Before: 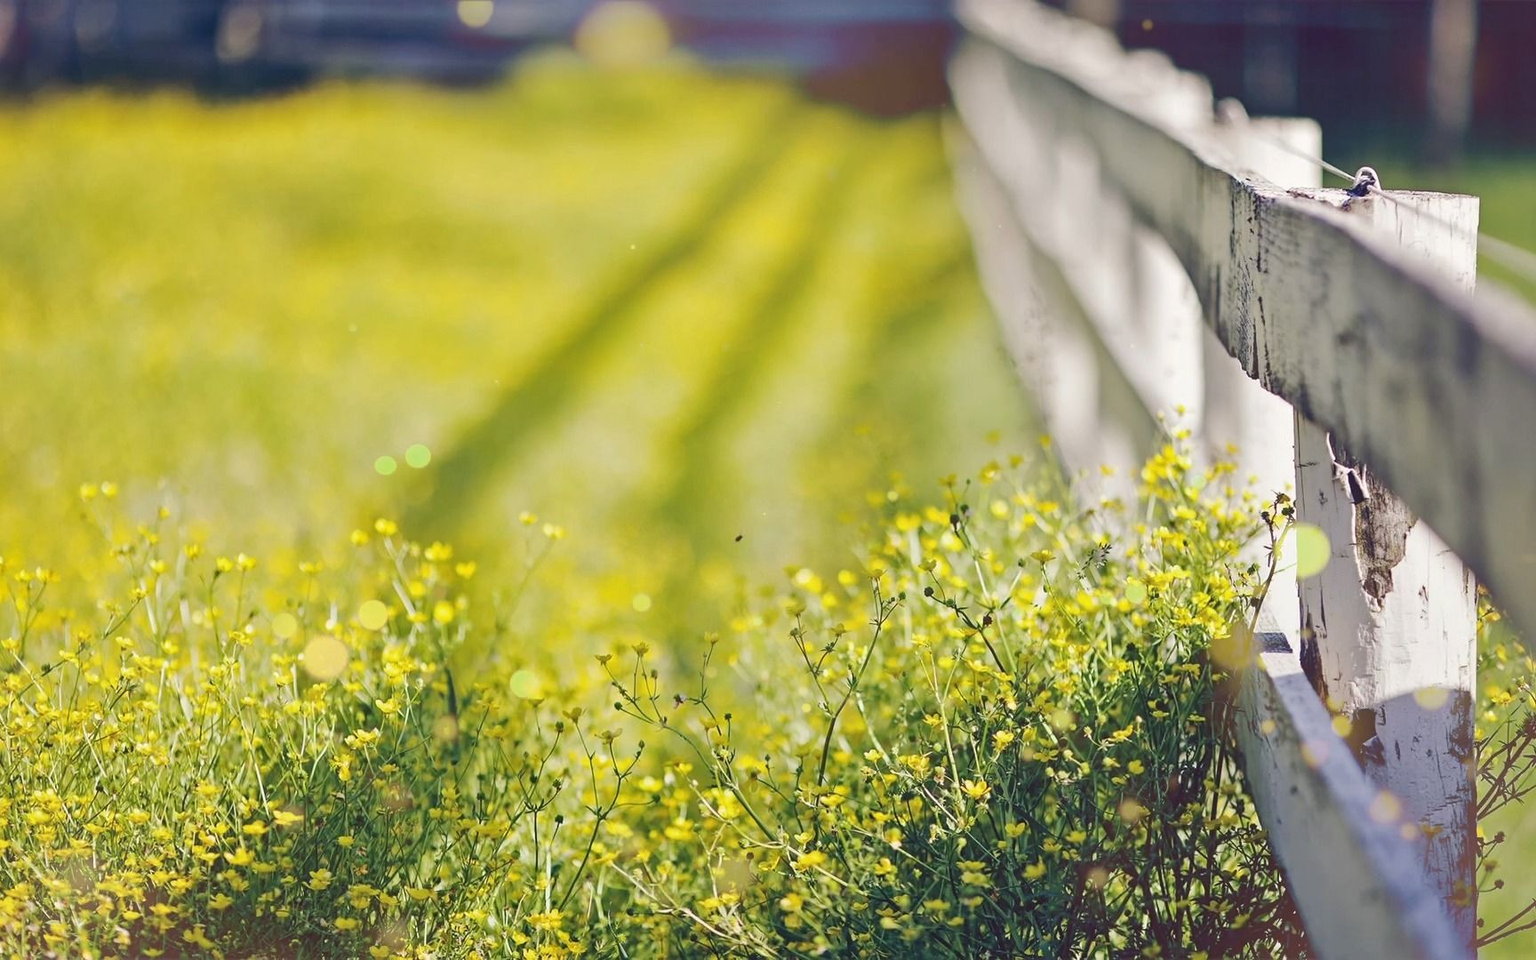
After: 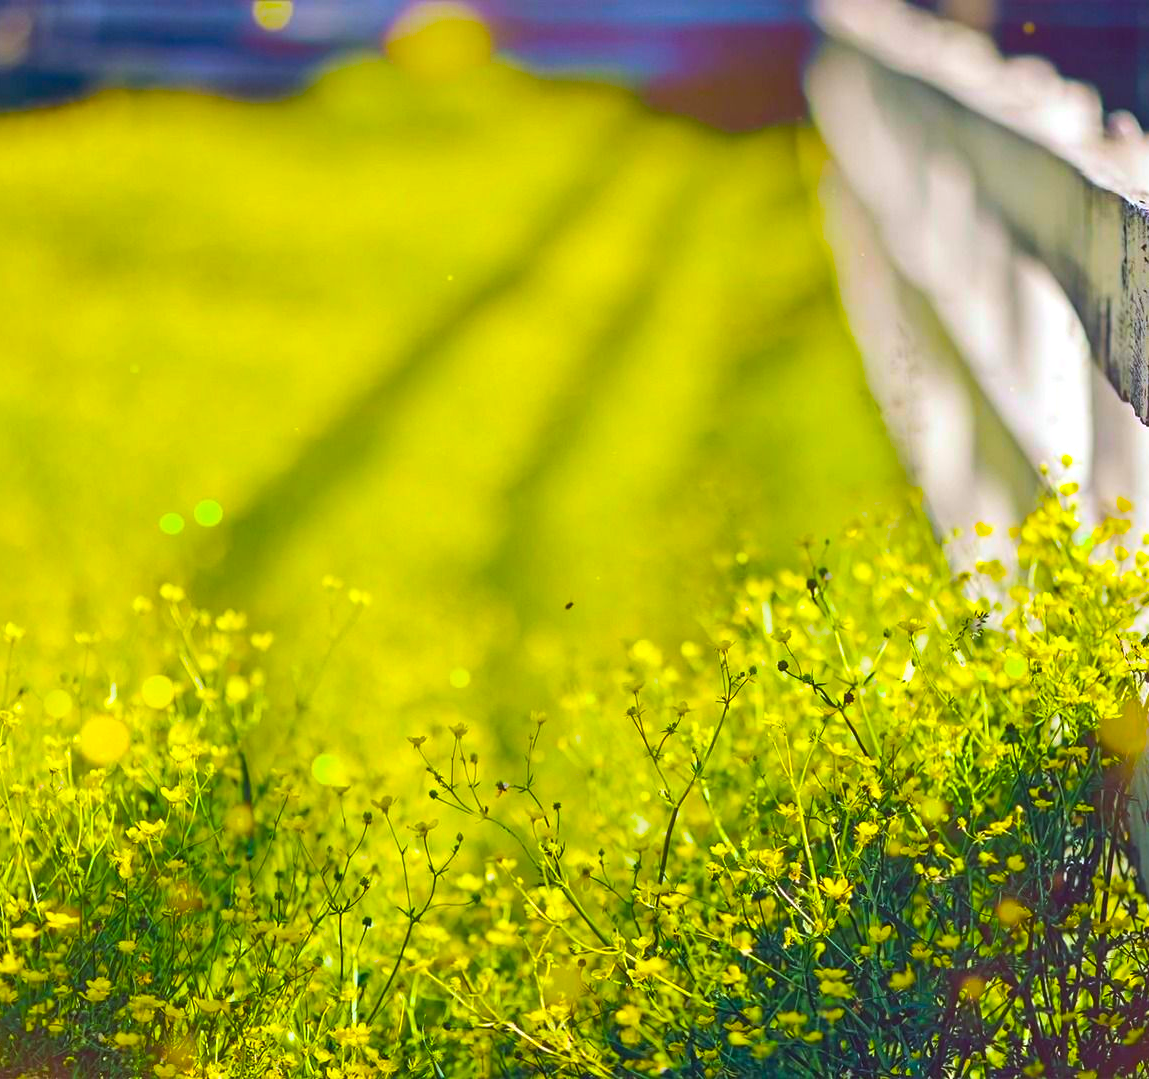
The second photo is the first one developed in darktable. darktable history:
color balance rgb: highlights gain › luminance 17.193%, highlights gain › chroma 2.963%, highlights gain › hue 256.8°, linear chroma grading › highlights 99.287%, linear chroma grading › global chroma 23.999%, perceptual saturation grading › global saturation 16.167%, global vibrance 20%
crop and rotate: left 15.187%, right 18.287%
